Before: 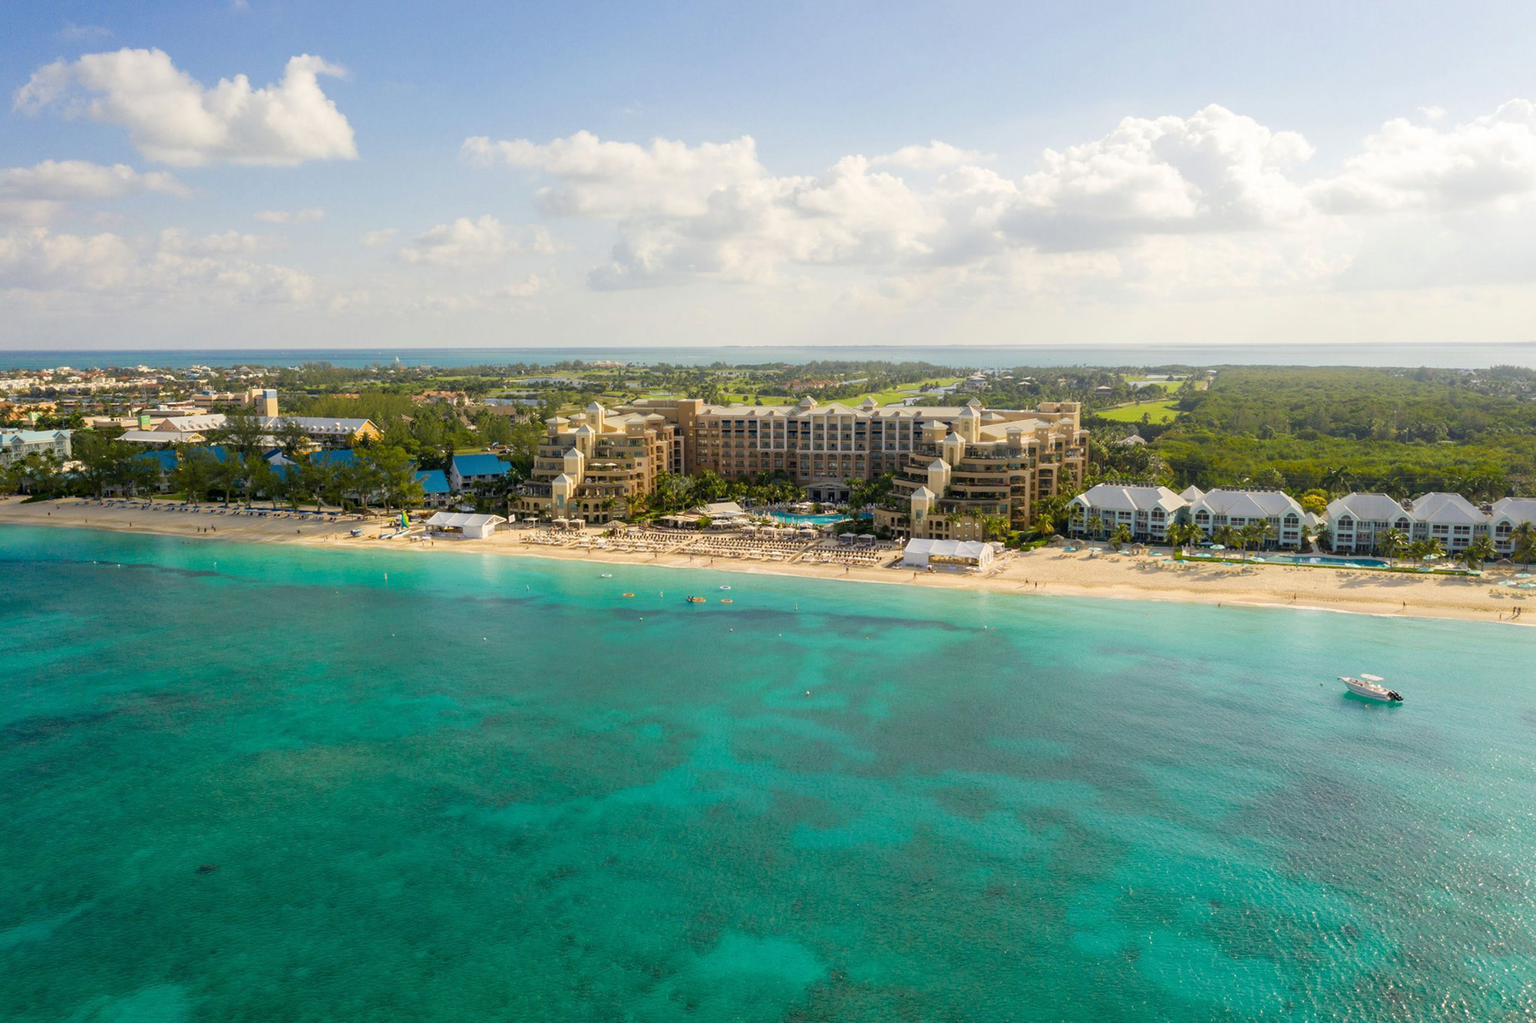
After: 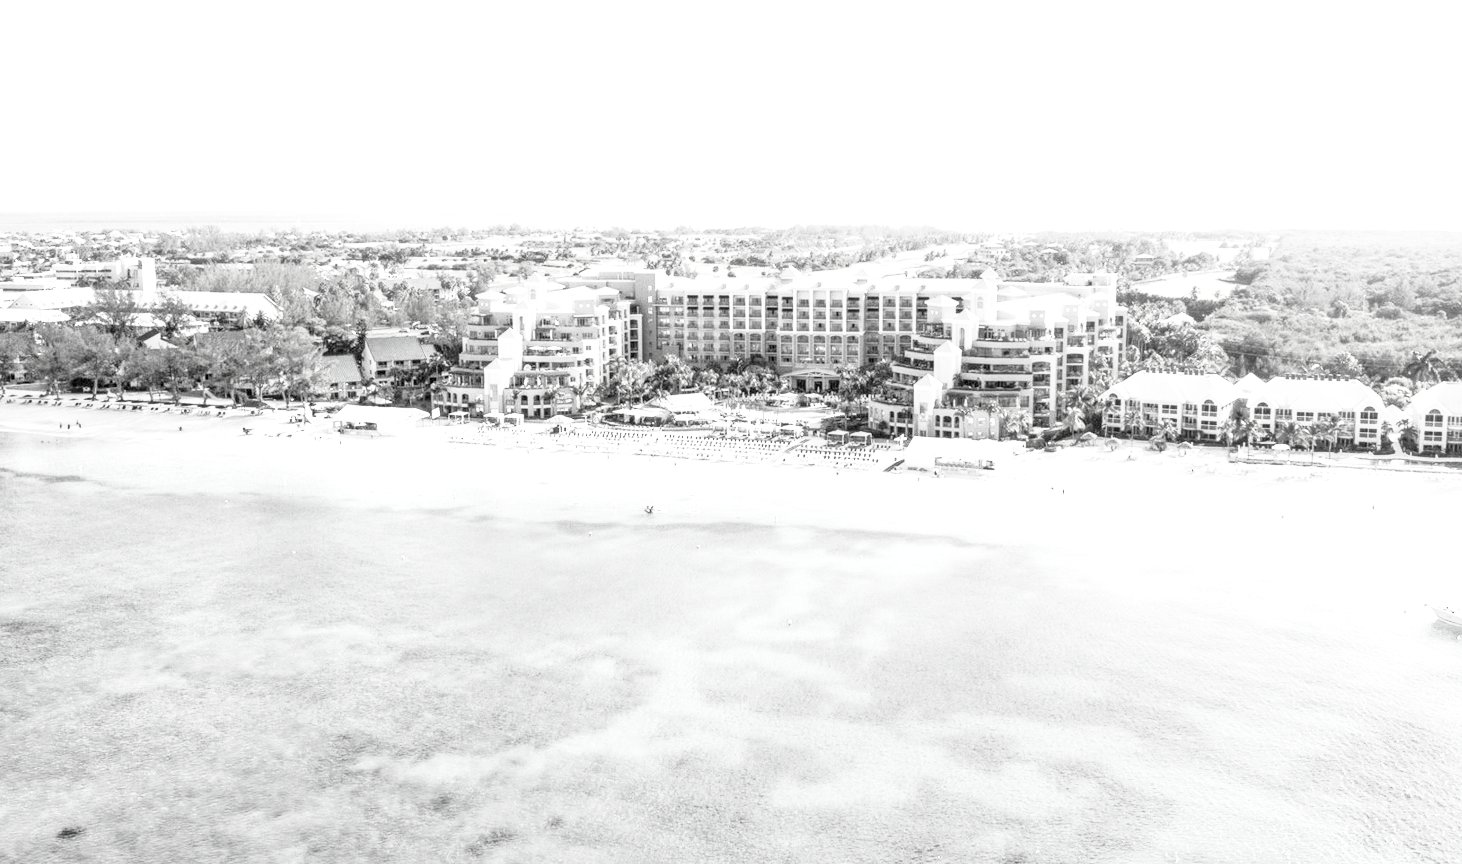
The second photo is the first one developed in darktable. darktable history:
contrast brightness saturation: contrast 0.545, brightness 0.484, saturation -0.995
local contrast: detail 130%
exposure: black level correction 0, exposure 1.105 EV, compensate highlight preservation false
crop: left 9.625%, top 17.051%, right 10.871%, bottom 12.378%
tone equalizer: -7 EV 0.15 EV, -6 EV 0.609 EV, -5 EV 1.18 EV, -4 EV 1.33 EV, -3 EV 1.17 EV, -2 EV 0.6 EV, -1 EV 0.153 EV
